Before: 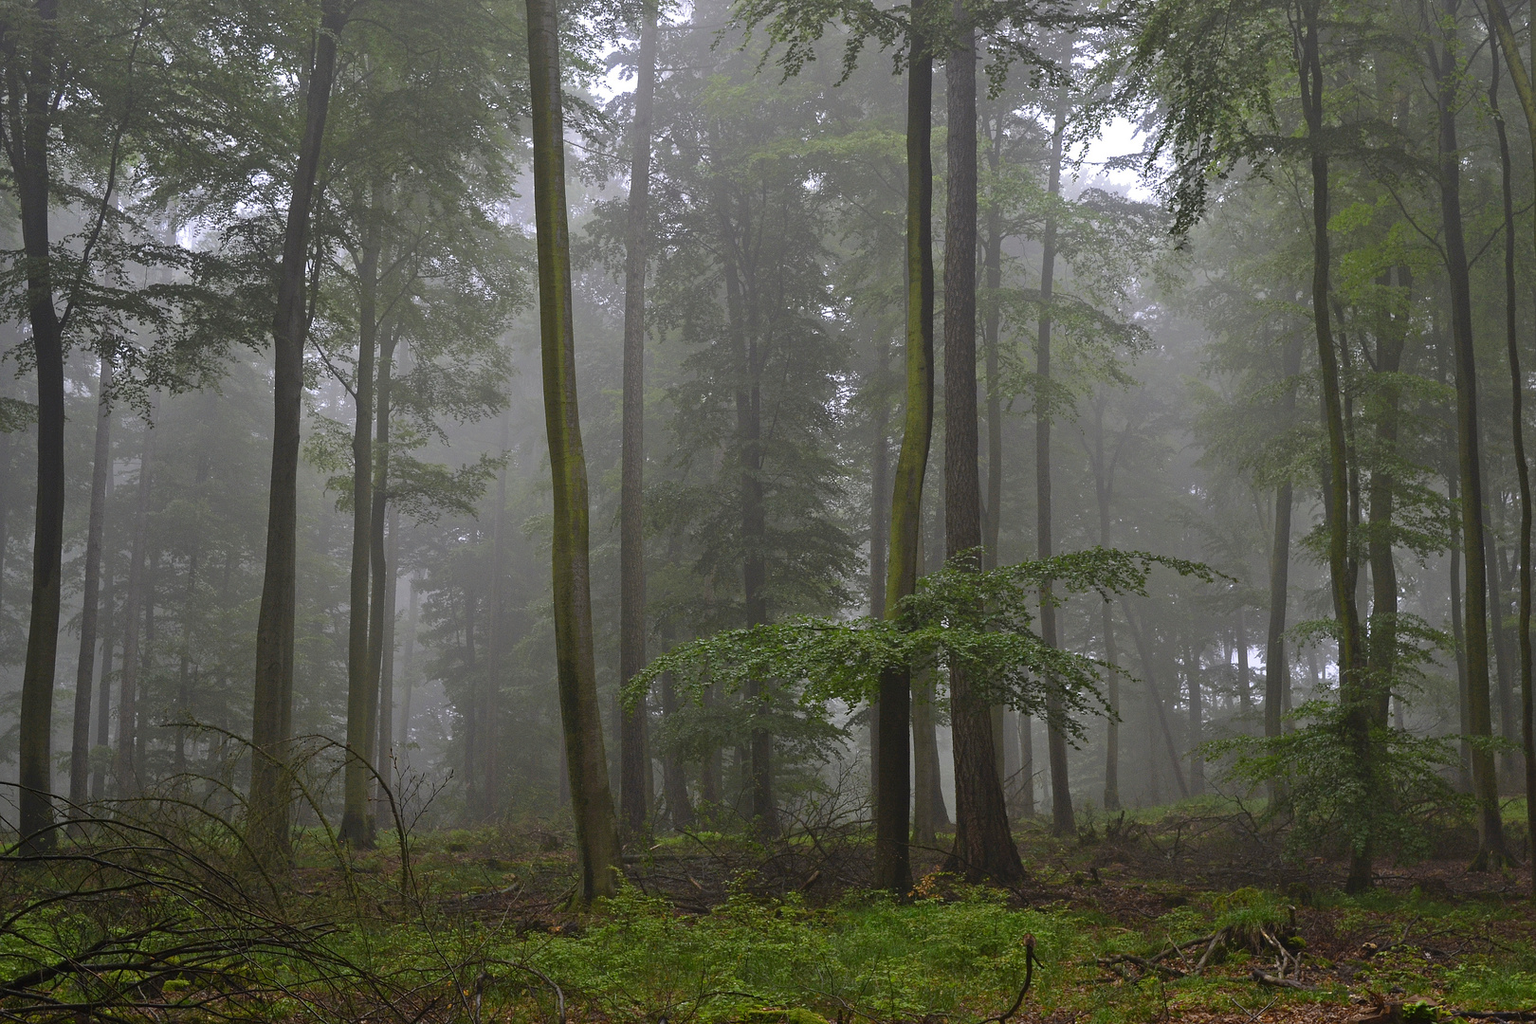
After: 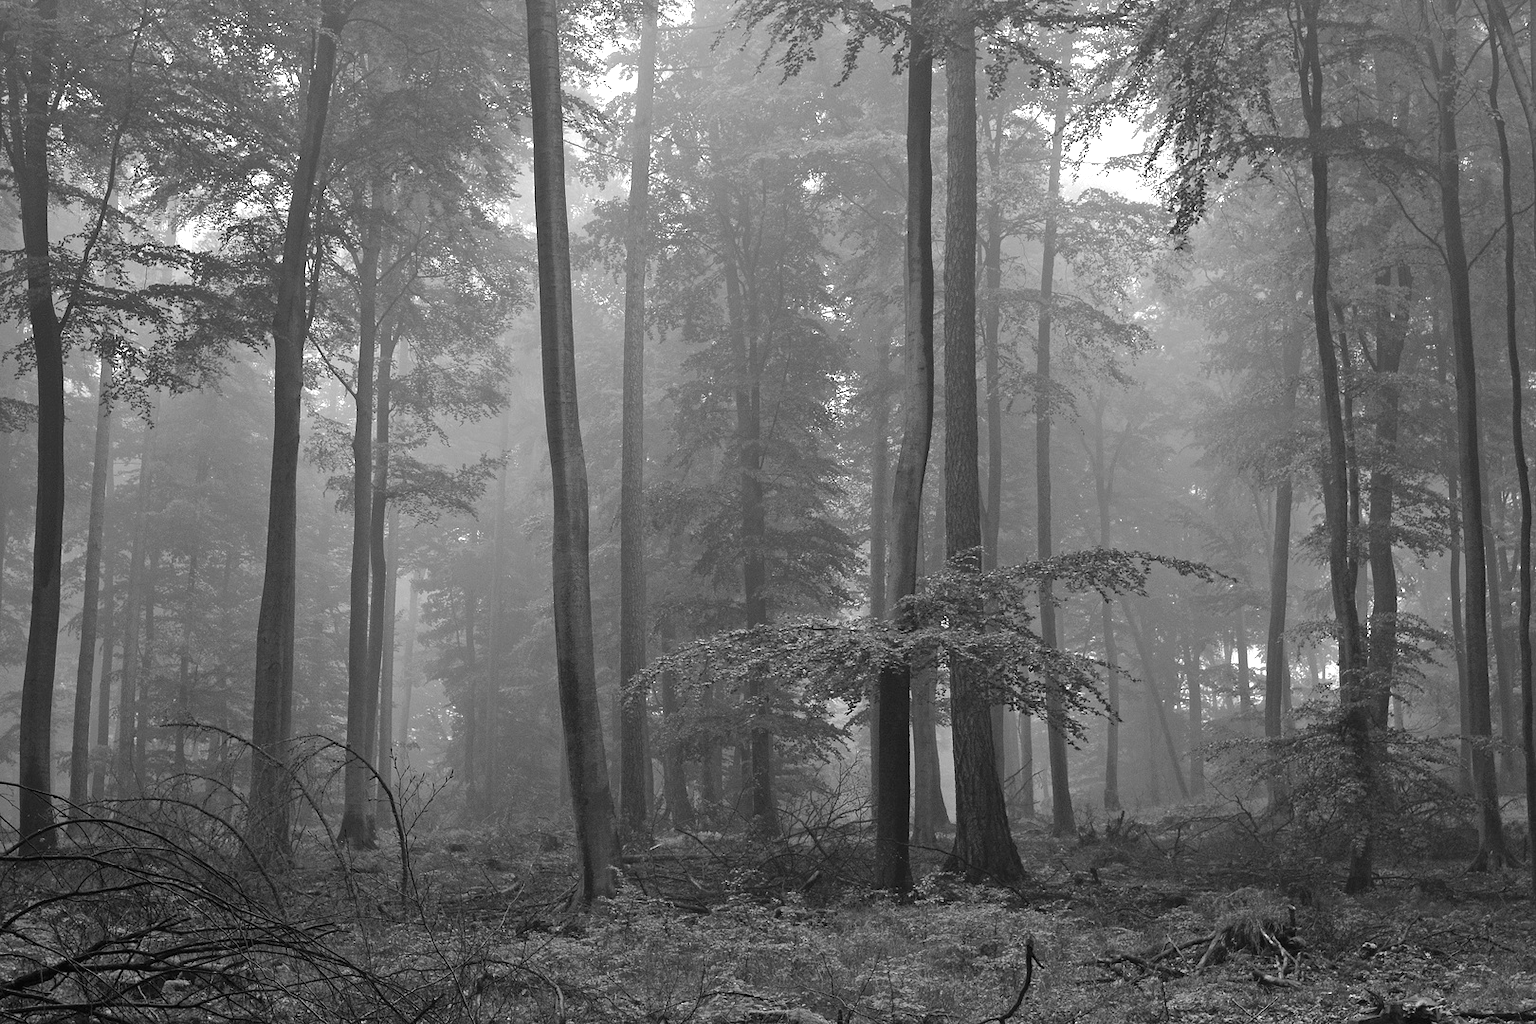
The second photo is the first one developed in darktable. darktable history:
exposure: black level correction 0, exposure 0.7 EV, compensate exposure bias true, compensate highlight preservation false
monochrome: a 32, b 64, size 2.3
color balance rgb: on, module defaults
